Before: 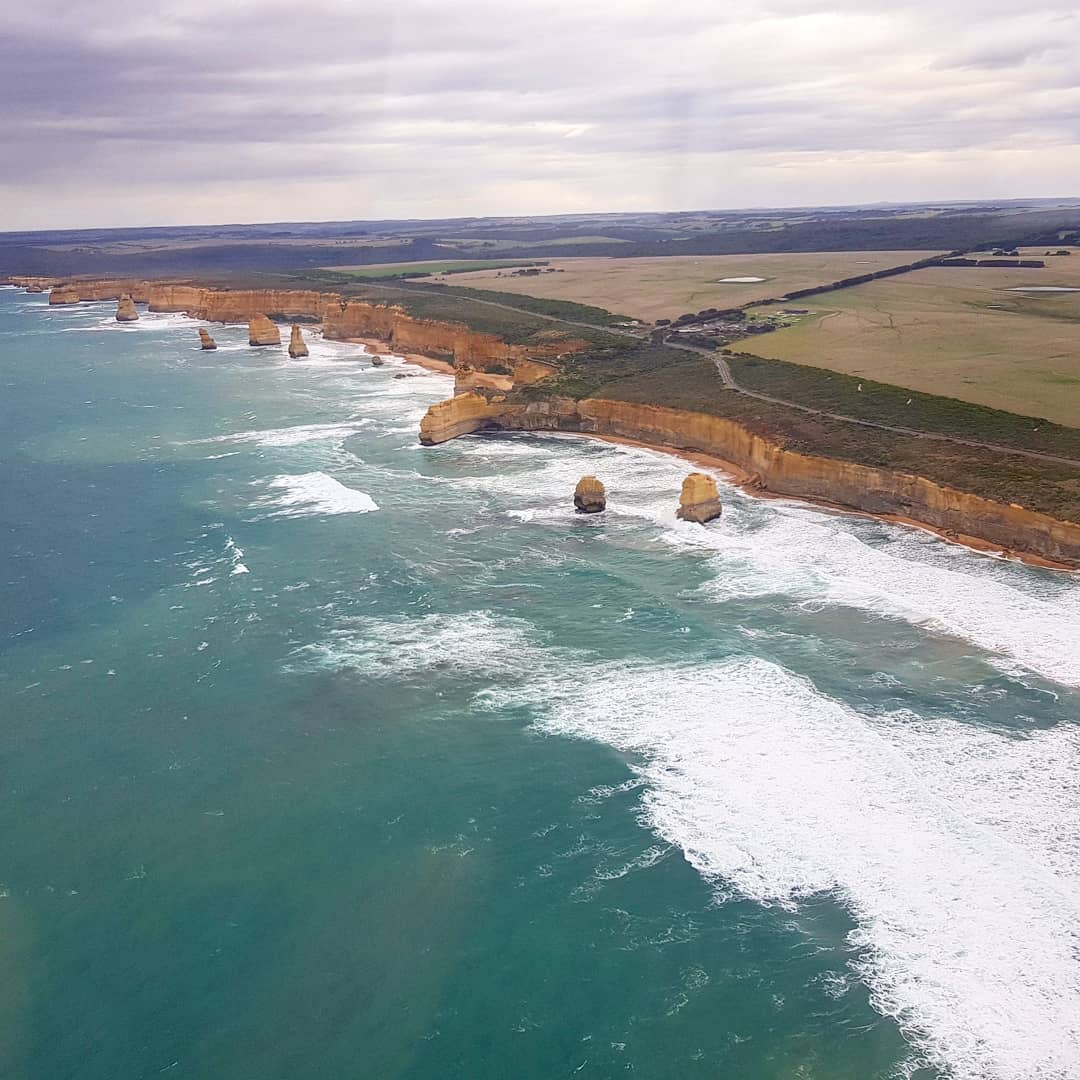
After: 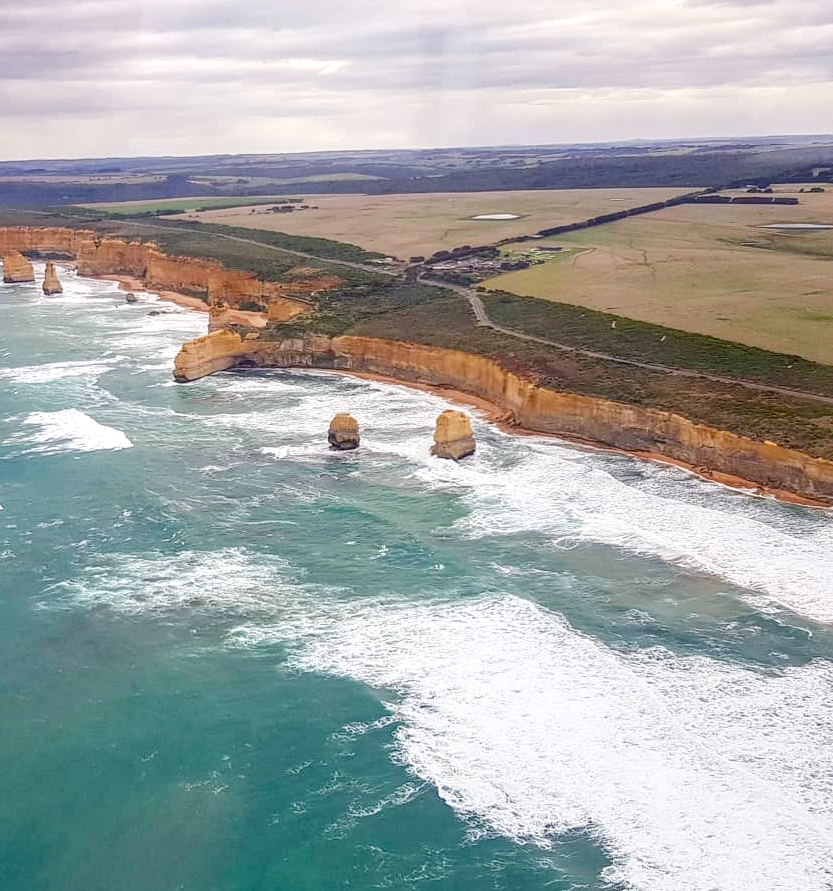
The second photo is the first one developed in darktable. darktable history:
crop: left 22.782%, top 5.904%, bottom 11.577%
local contrast: detail 130%
color balance rgb: perceptual saturation grading › global saturation 0.506%, perceptual saturation grading › highlights -18.147%, perceptual saturation grading › mid-tones 6.696%, perceptual saturation grading › shadows 27.113%, perceptual brilliance grading › mid-tones 10.853%, perceptual brilliance grading › shadows 14.423%
